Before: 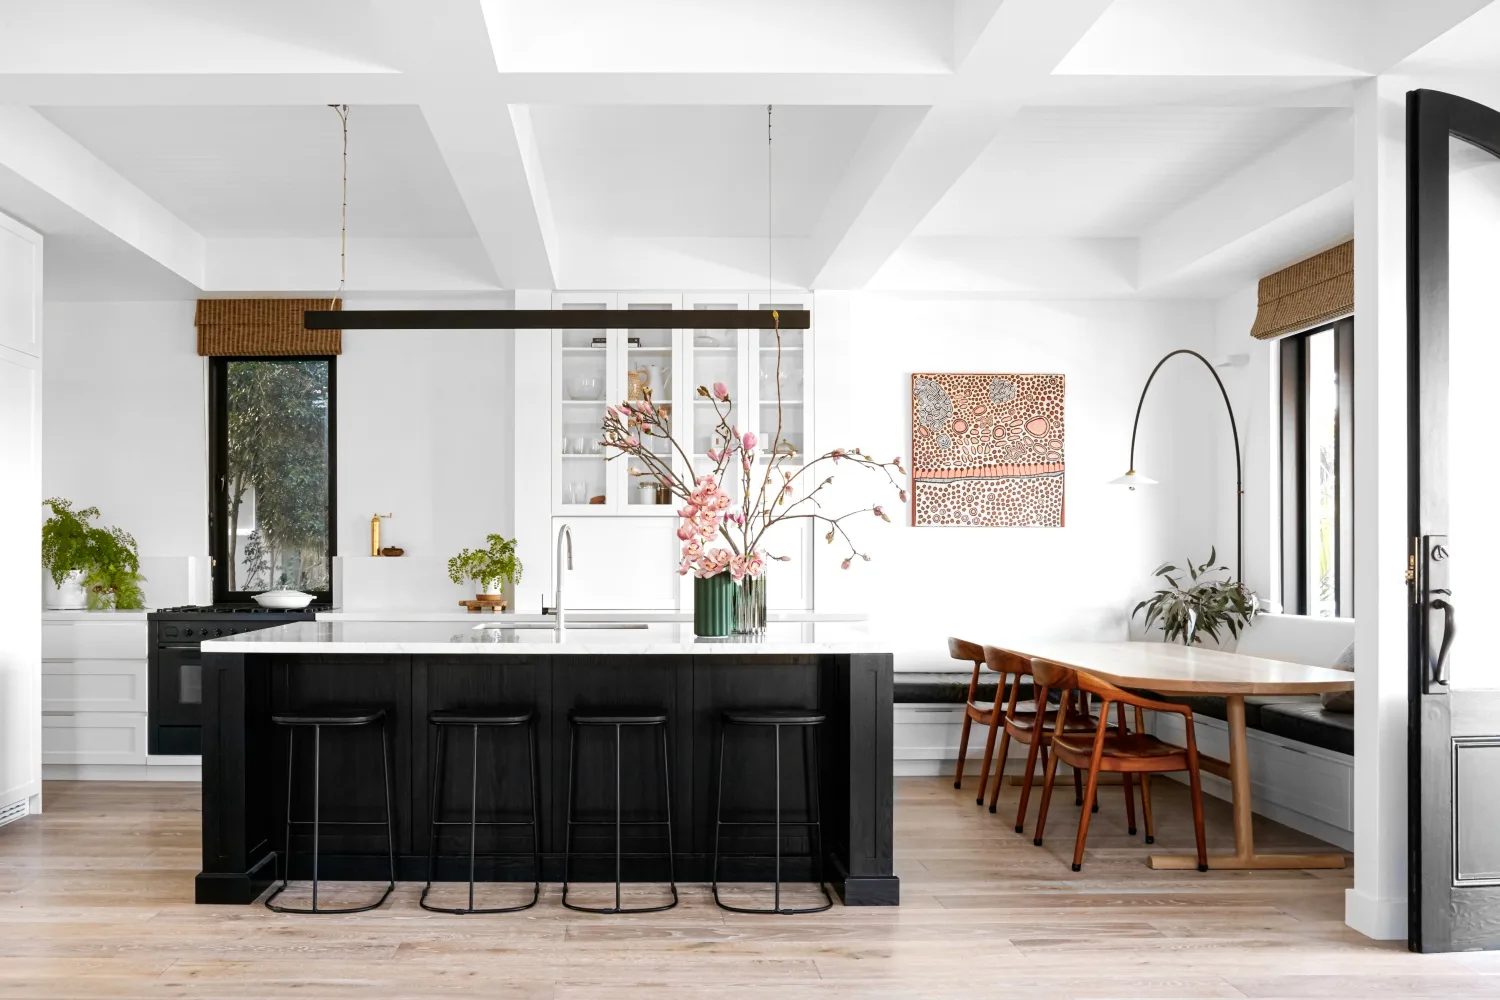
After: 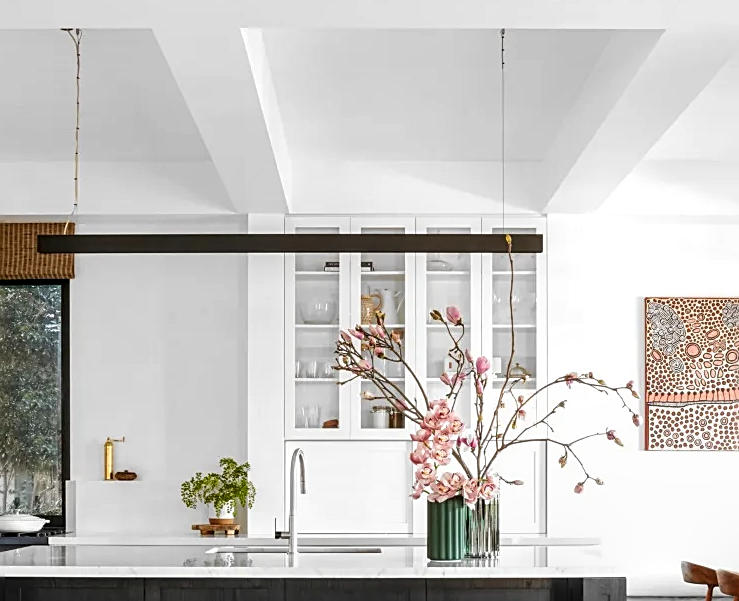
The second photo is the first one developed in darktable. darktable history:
crop: left 17.835%, top 7.675%, right 32.881%, bottom 32.213%
sharpen: on, module defaults
local contrast: detail 130%
